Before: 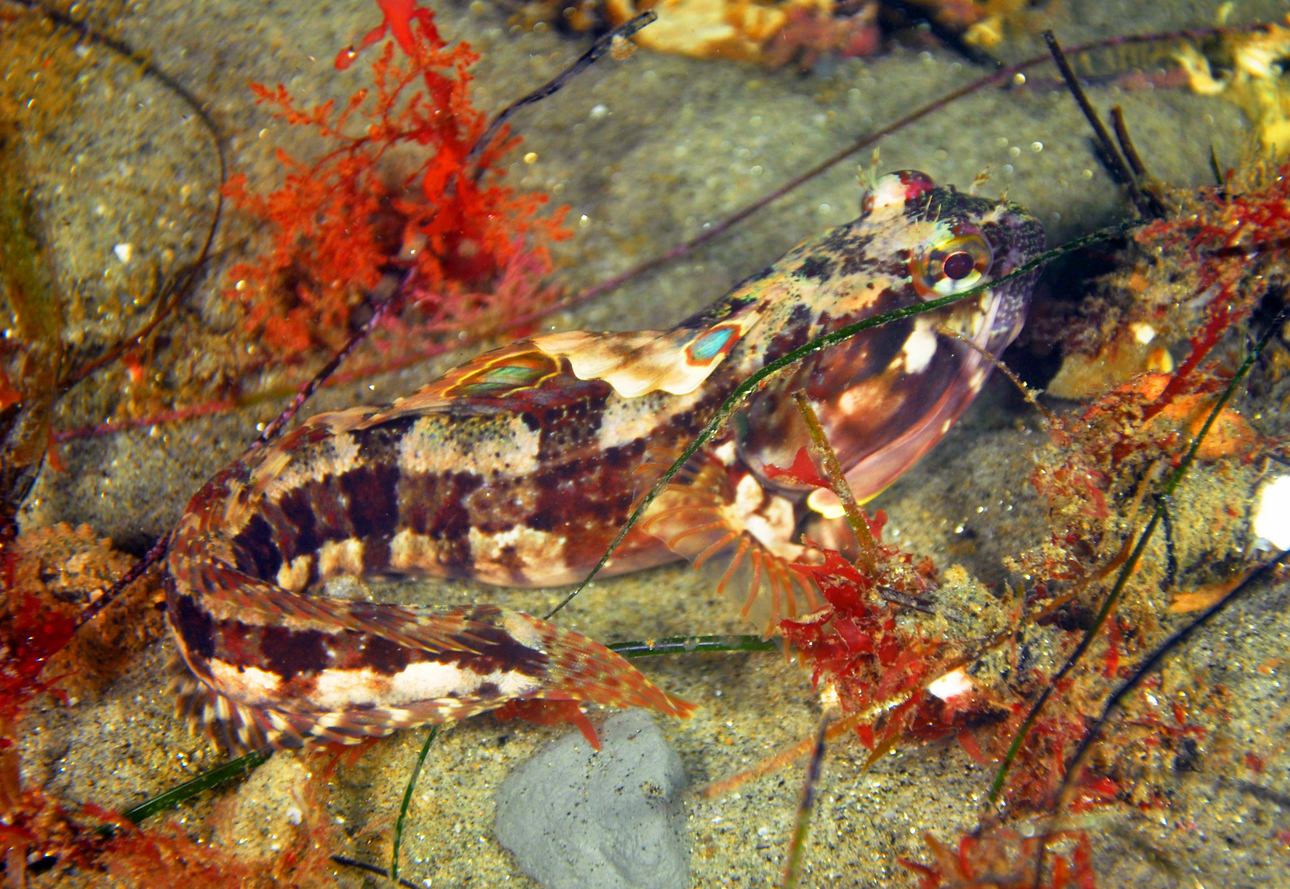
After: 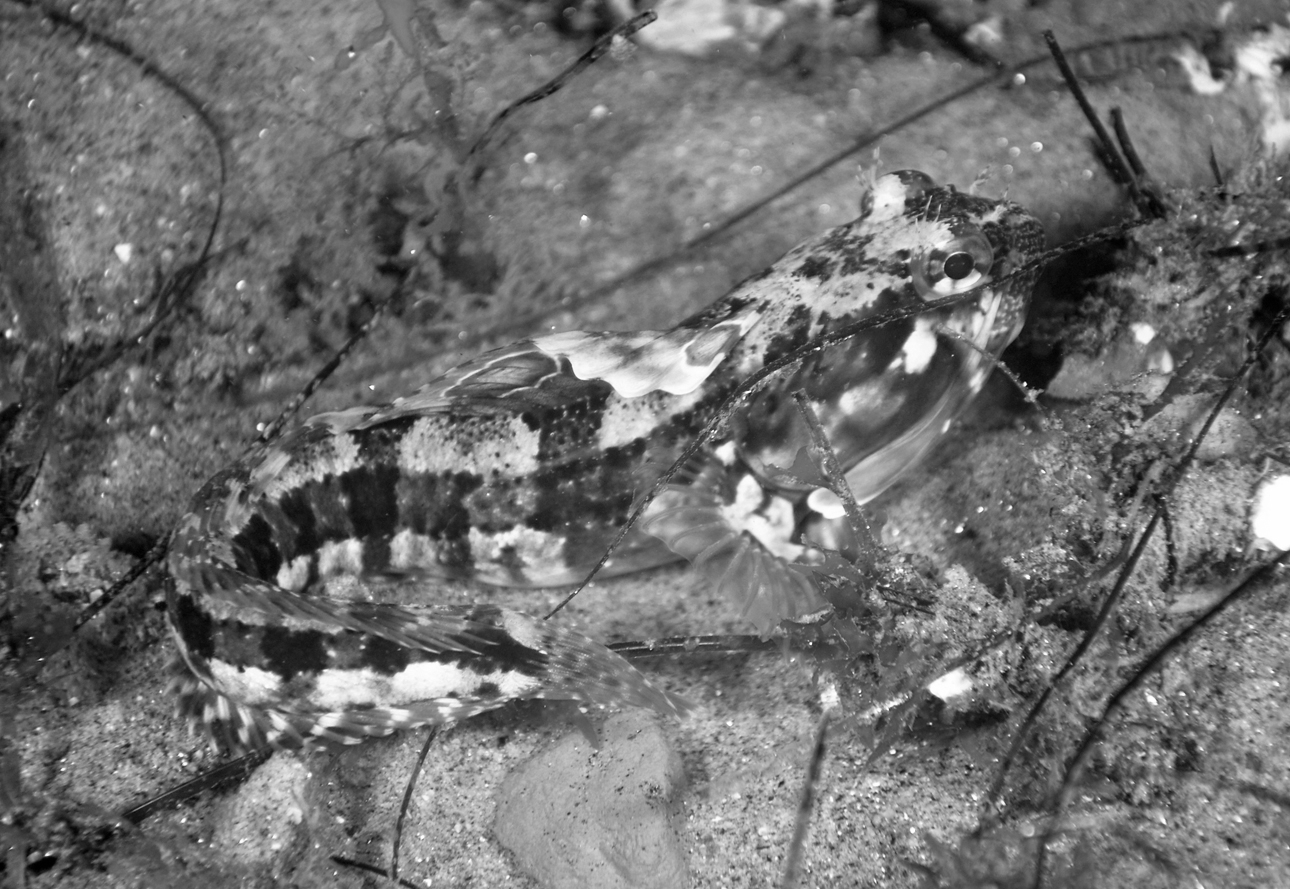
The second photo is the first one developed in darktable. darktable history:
color zones: curves: ch1 [(0, -0.394) (0.143, -0.394) (0.286, -0.394) (0.429, -0.392) (0.571, -0.391) (0.714, -0.391) (0.857, -0.391) (1, -0.394)]
